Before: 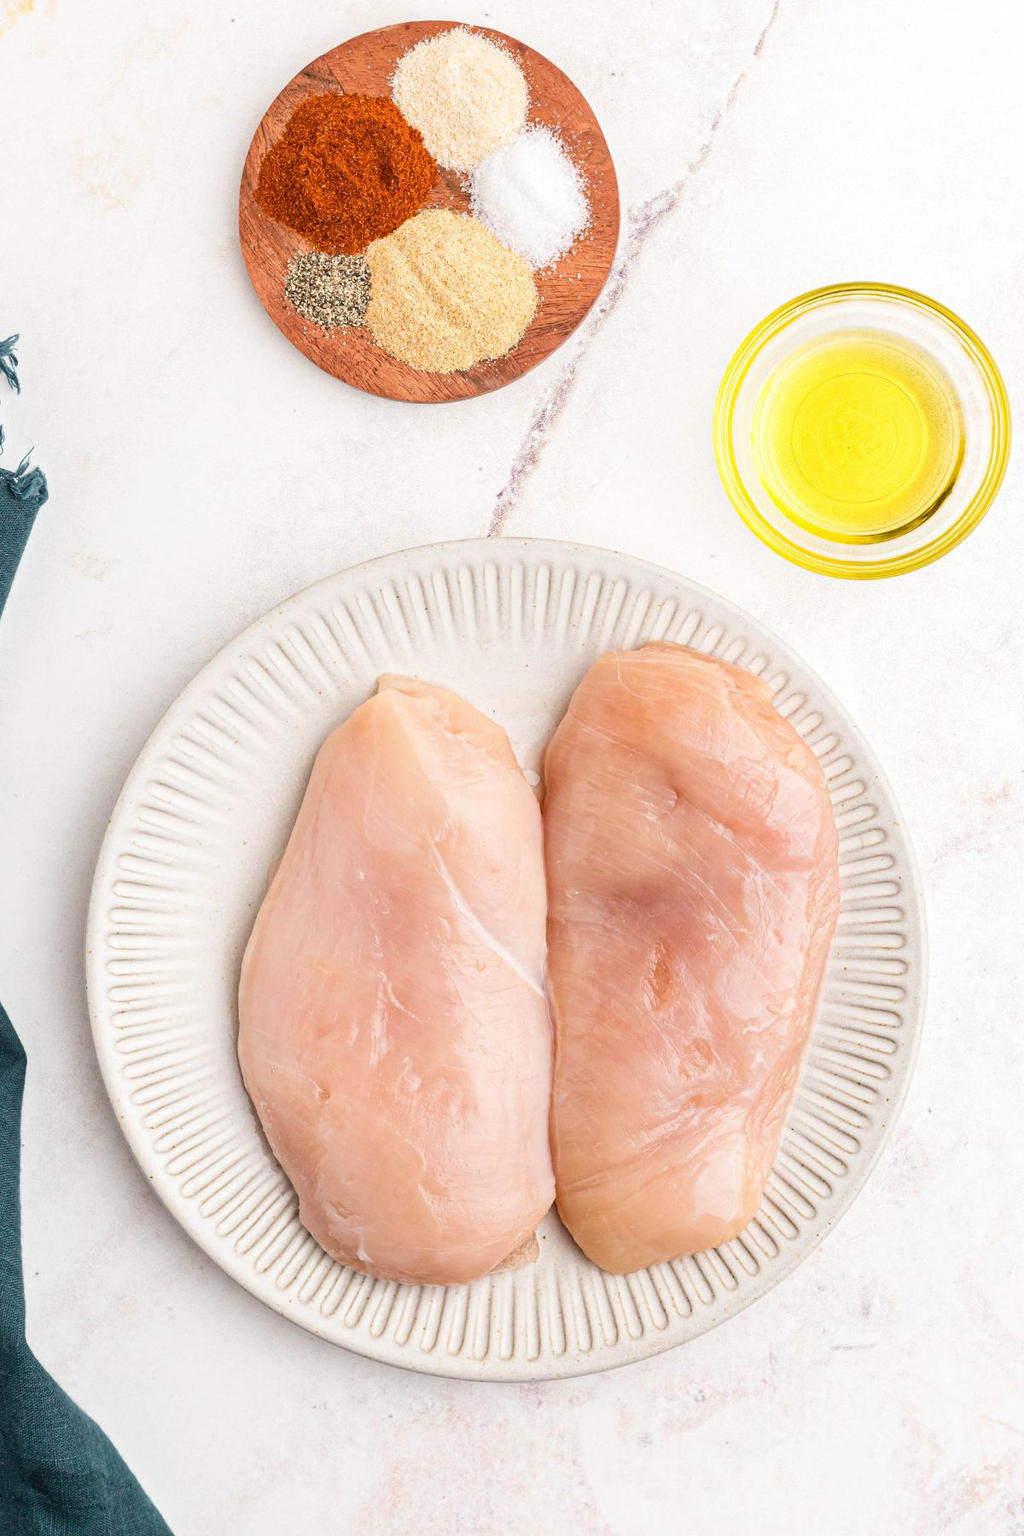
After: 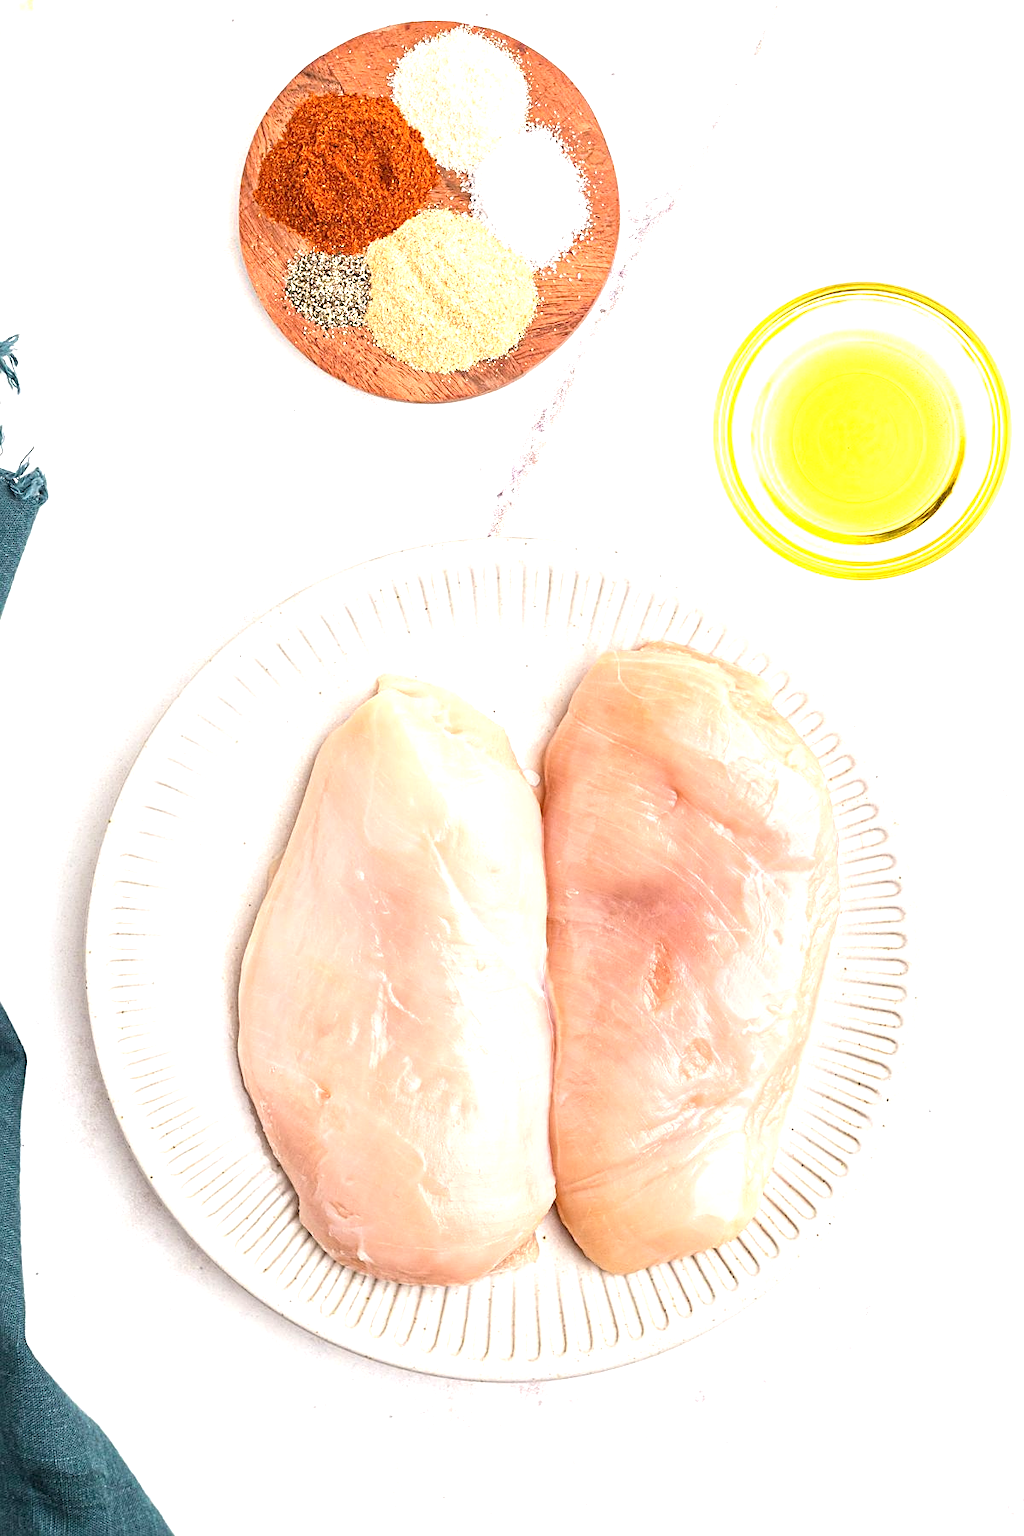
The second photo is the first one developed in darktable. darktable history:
exposure: black level correction 0, exposure 0.695 EV, compensate highlight preservation false
sharpen: on, module defaults
